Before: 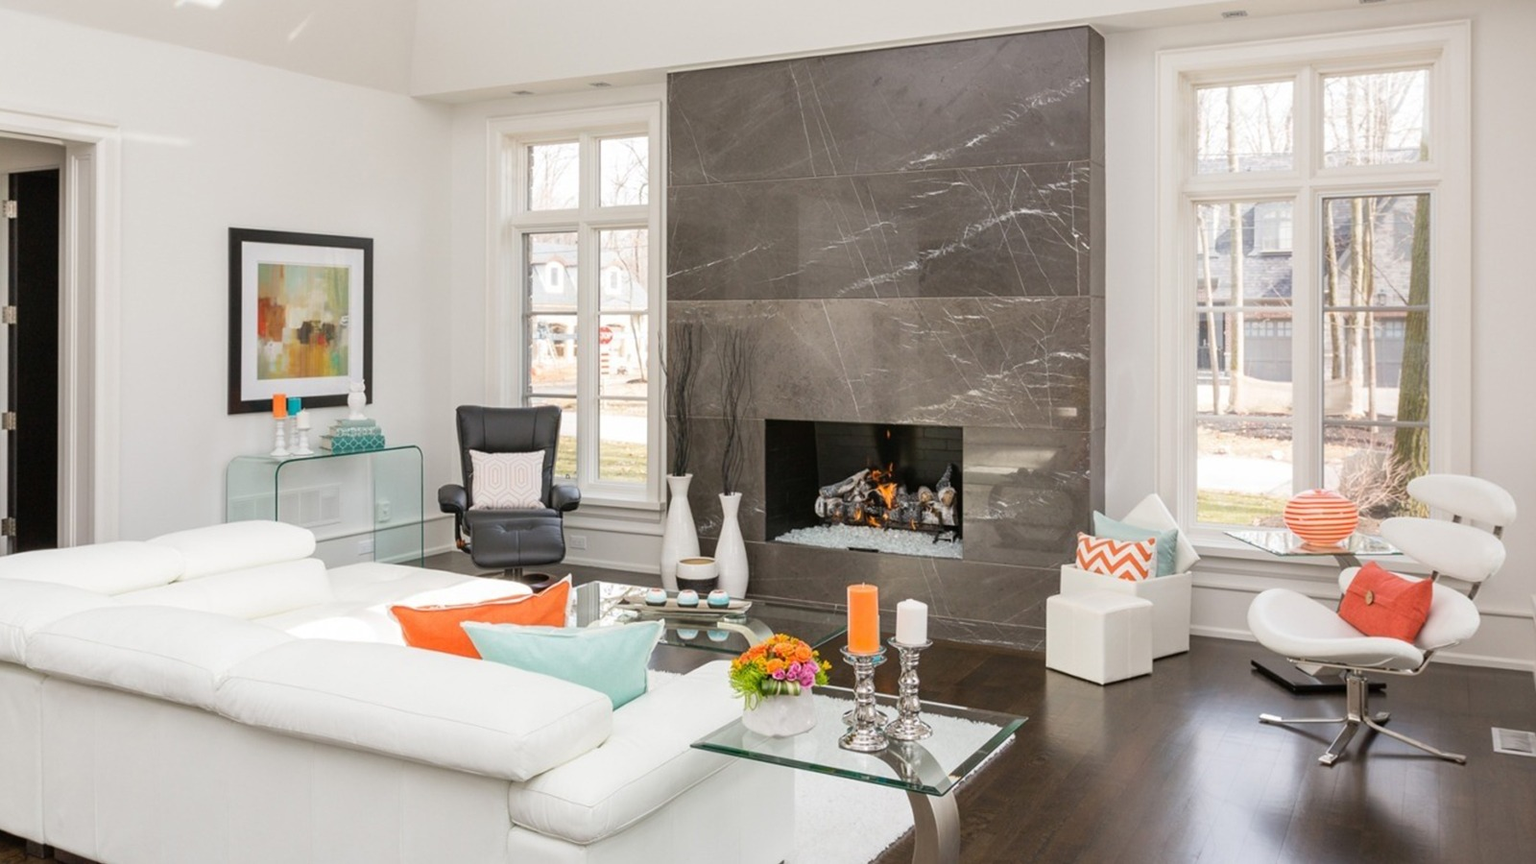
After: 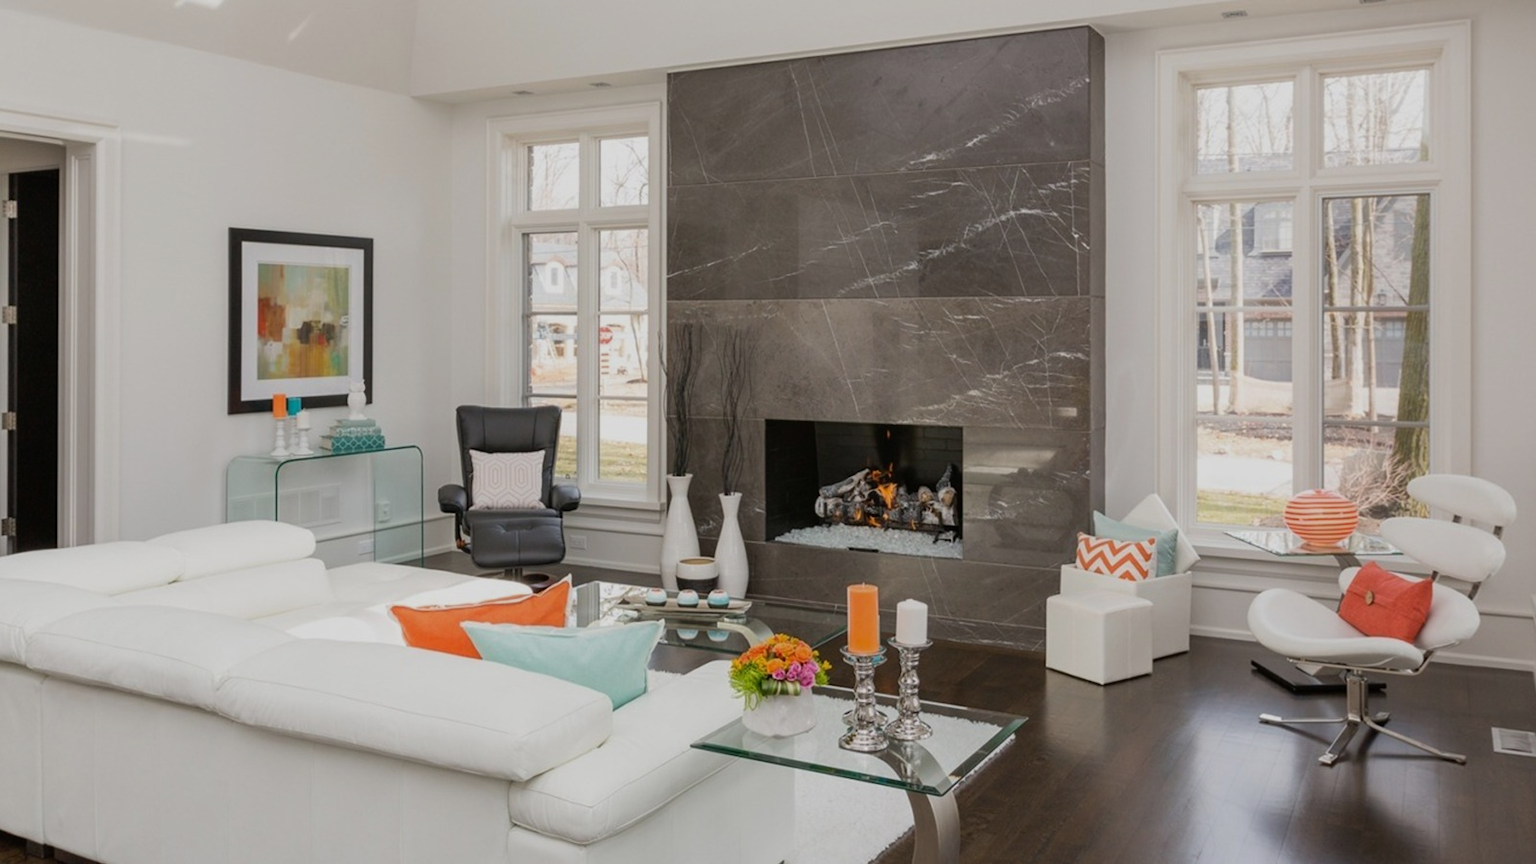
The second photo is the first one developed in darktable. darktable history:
exposure: exposure -0.575 EV, compensate exposure bias true, compensate highlight preservation false
tone equalizer: smoothing 1
